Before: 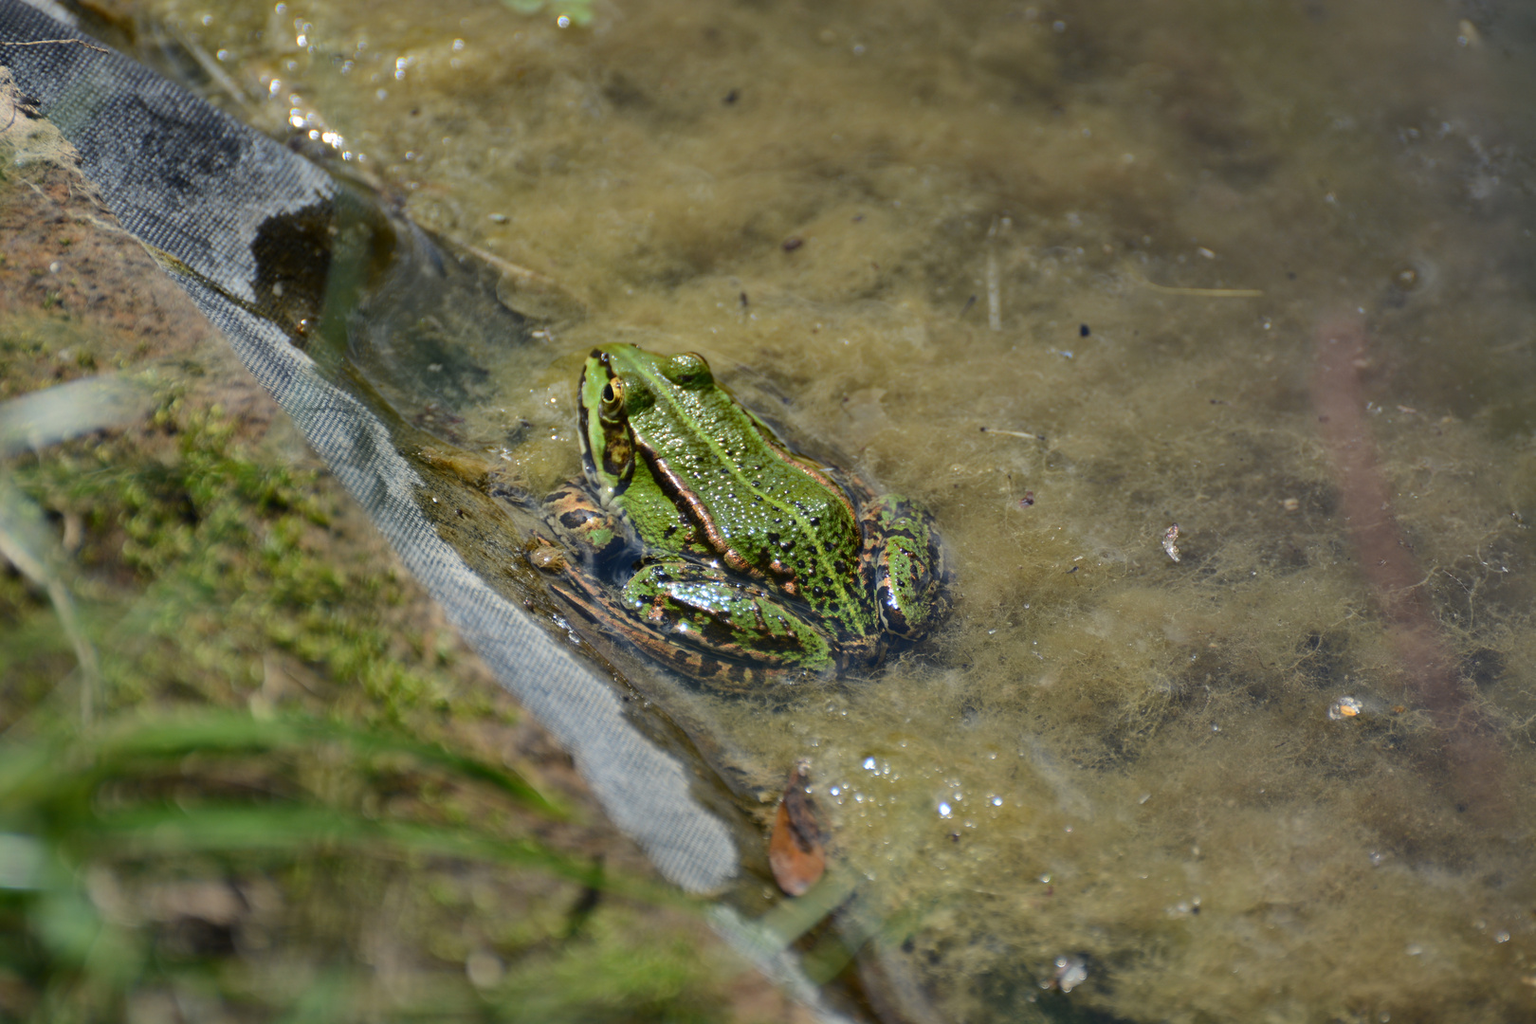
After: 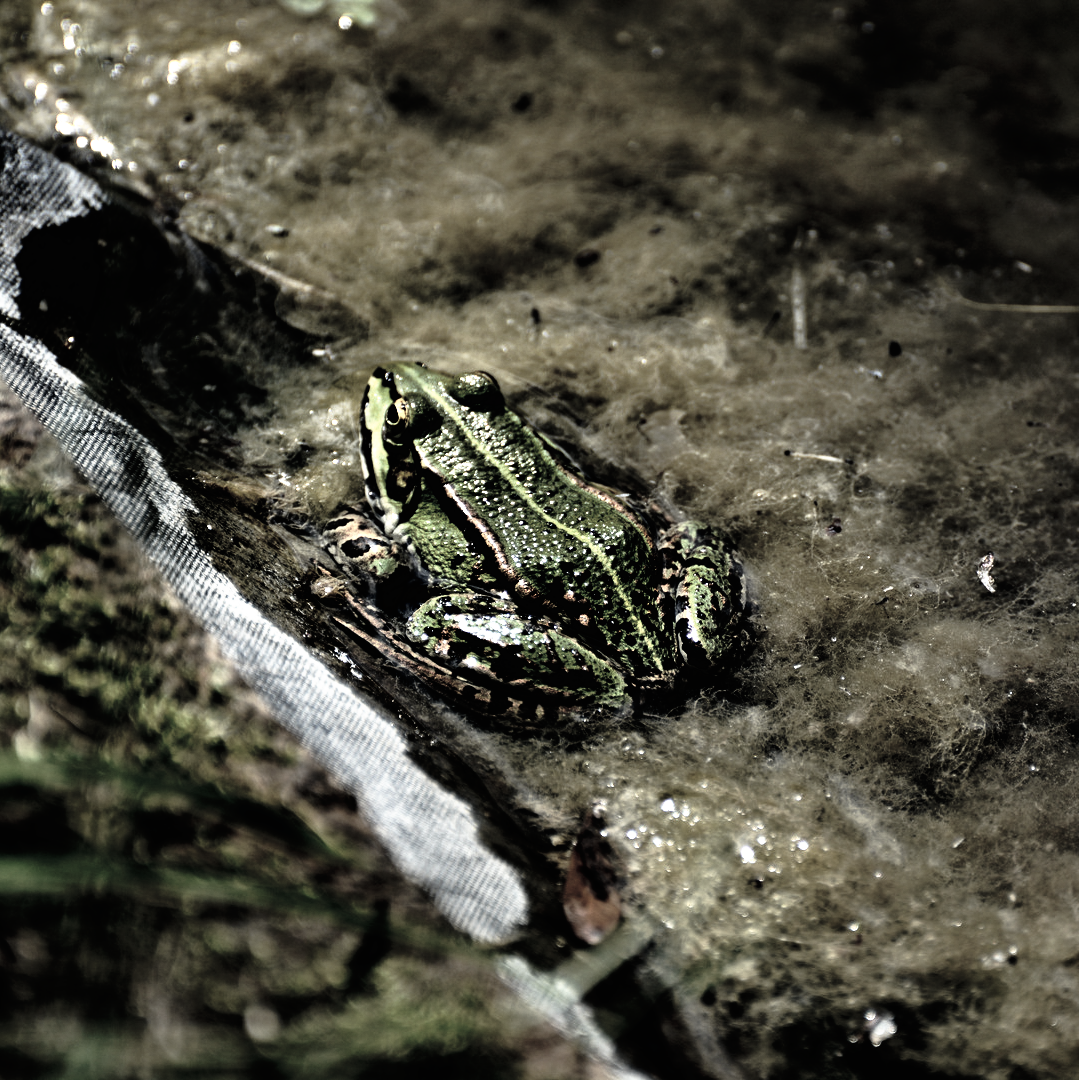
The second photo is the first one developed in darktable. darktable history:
crop: left 15.419%, right 17.914%
base curve: curves: ch0 [(0, 0) (0.303, 0.277) (1, 1)]
tone equalizer: -8 EV -1.08 EV, -7 EV -1.01 EV, -6 EV -0.867 EV, -5 EV -0.578 EV, -3 EV 0.578 EV, -2 EV 0.867 EV, -1 EV 1.01 EV, +0 EV 1.08 EV, edges refinement/feathering 500, mask exposure compensation -1.57 EV, preserve details no
tone curve: curves: ch0 [(0, 0) (0.003, 0.008) (0.011, 0.008) (0.025, 0.008) (0.044, 0.008) (0.069, 0.006) (0.1, 0.006) (0.136, 0.006) (0.177, 0.008) (0.224, 0.012) (0.277, 0.026) (0.335, 0.083) (0.399, 0.165) (0.468, 0.292) (0.543, 0.416) (0.623, 0.535) (0.709, 0.692) (0.801, 0.853) (0.898, 0.981) (1, 1)], preserve colors none
color correction: saturation 0.3
